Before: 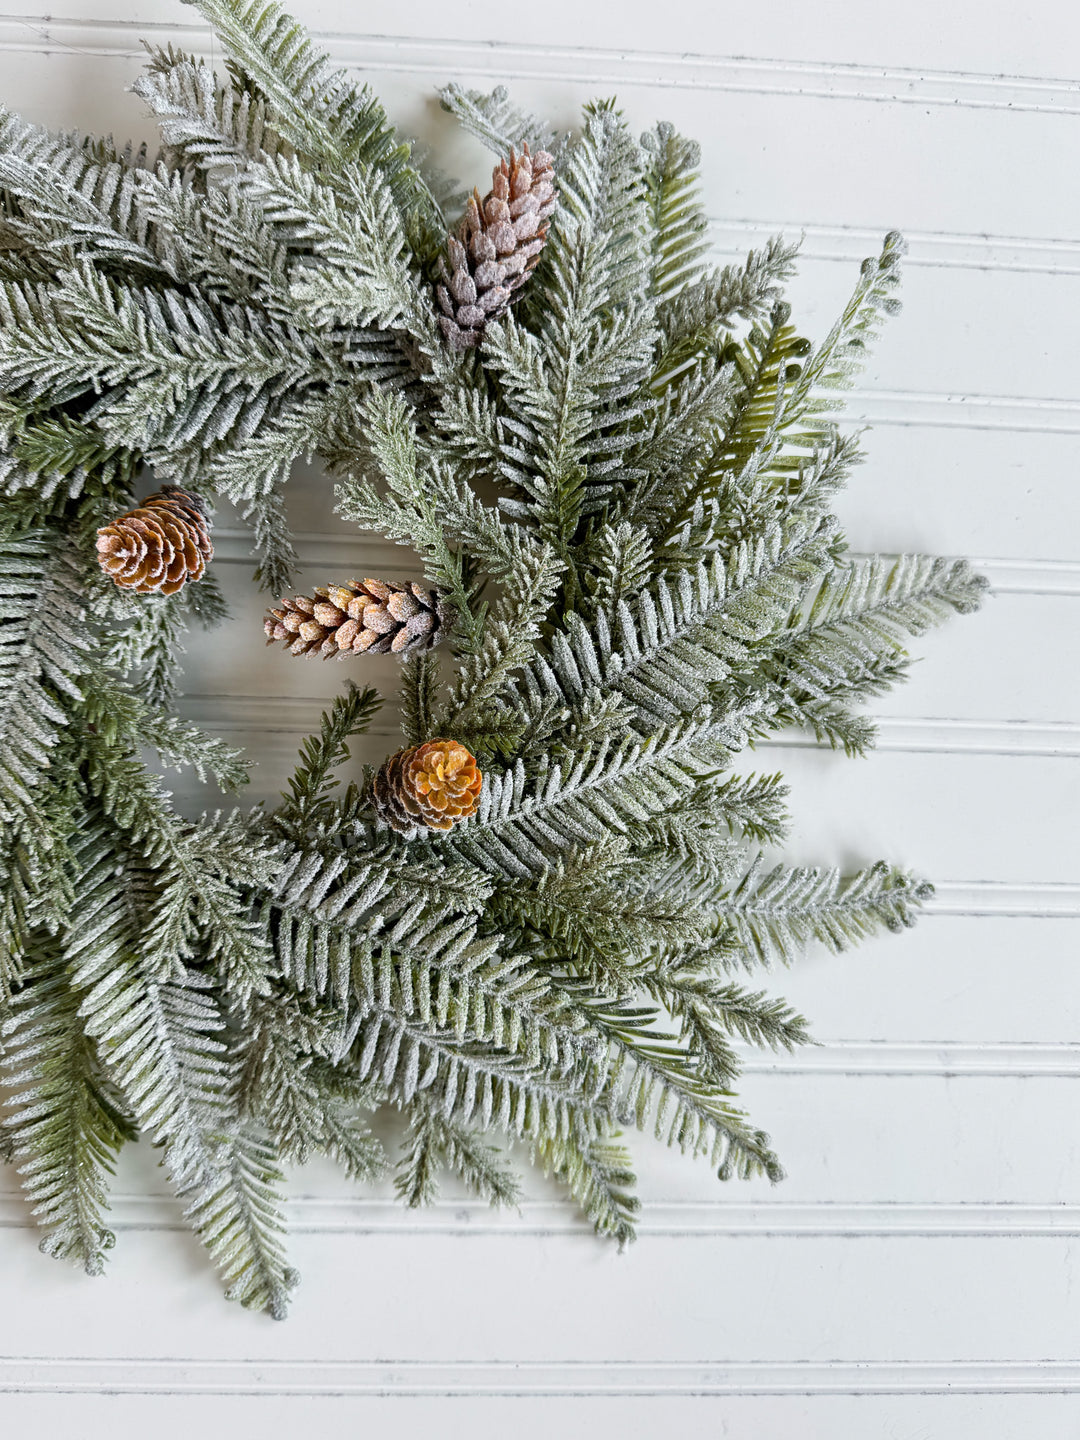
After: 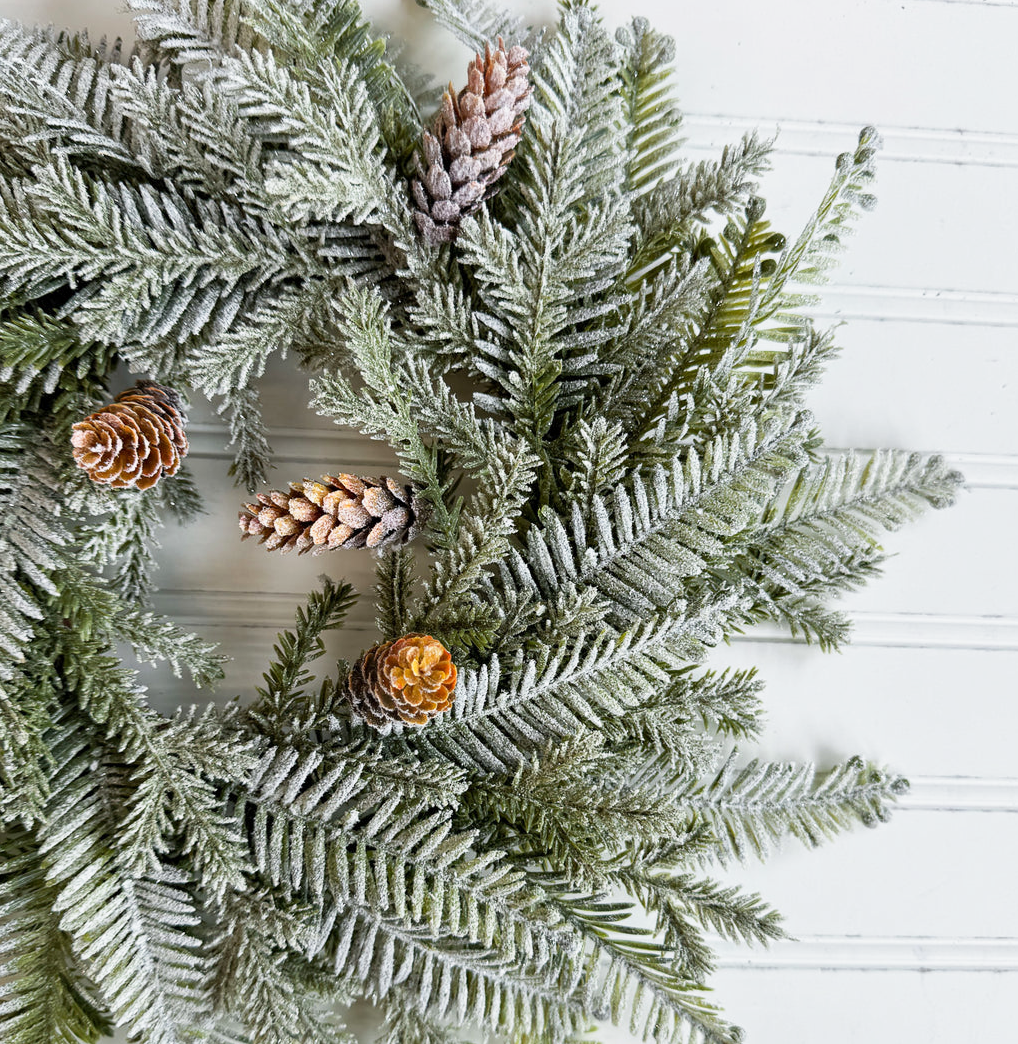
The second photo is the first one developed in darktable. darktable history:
crop: left 2.374%, top 7.323%, right 3.36%, bottom 20.124%
exposure: exposure -0.113 EV, compensate highlight preservation false
base curve: curves: ch0 [(0, 0) (0.666, 0.806) (1, 1)], preserve colors none
